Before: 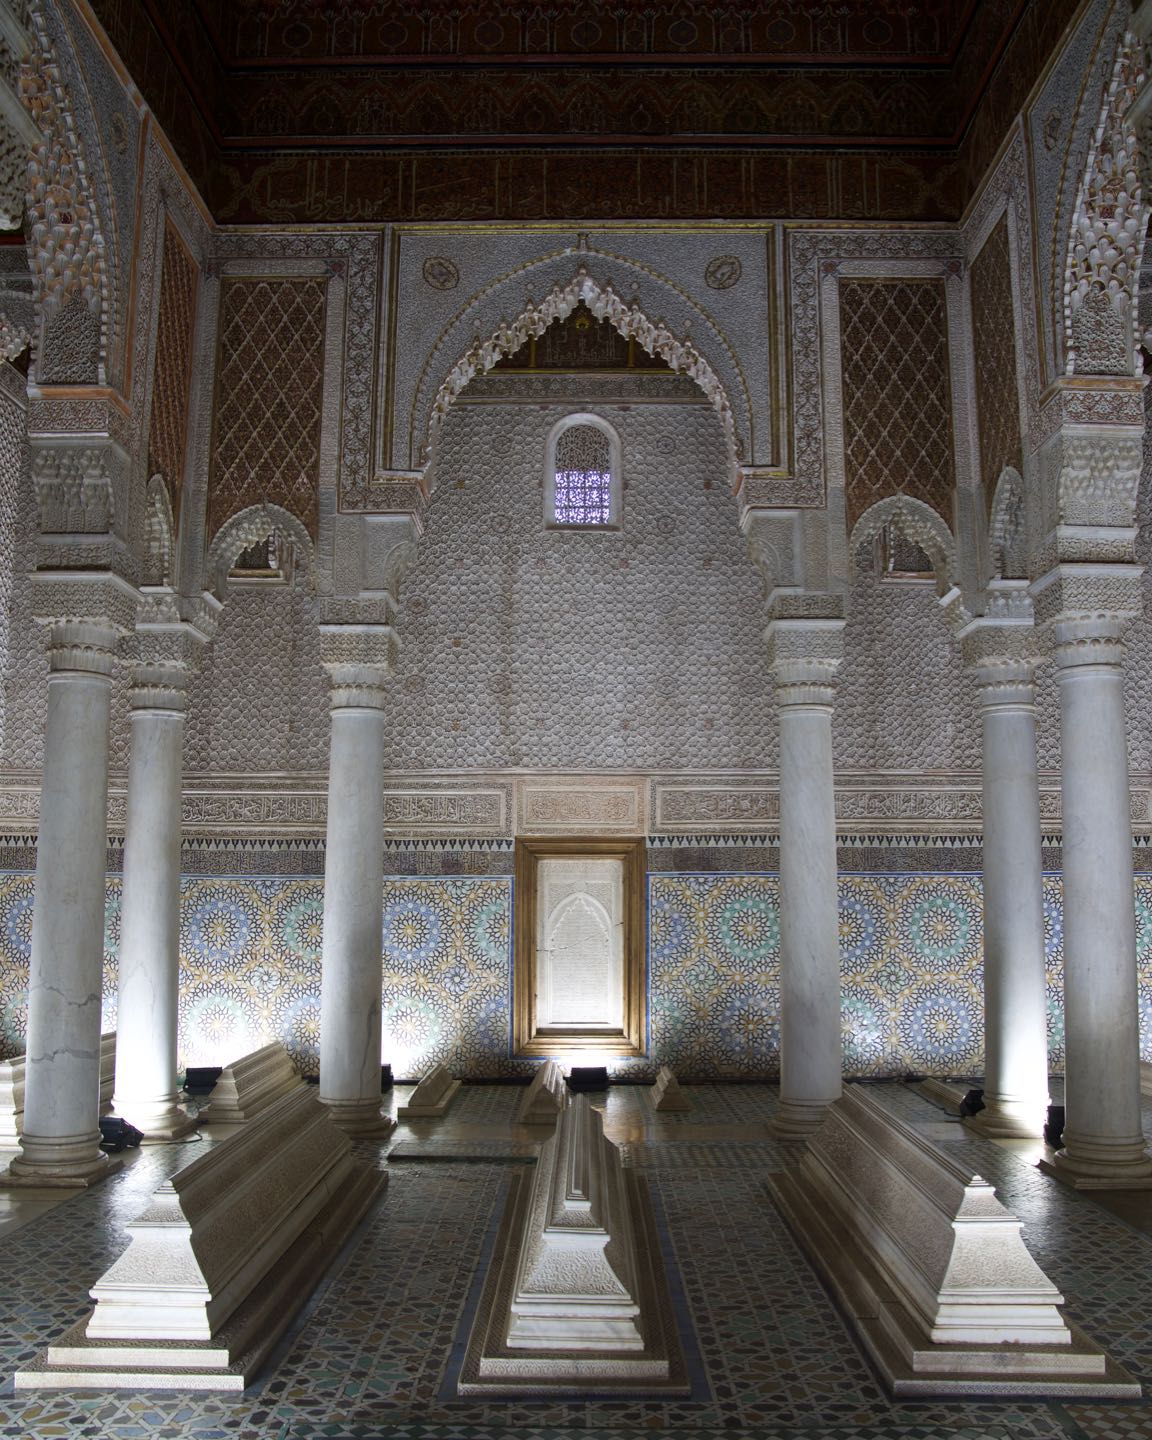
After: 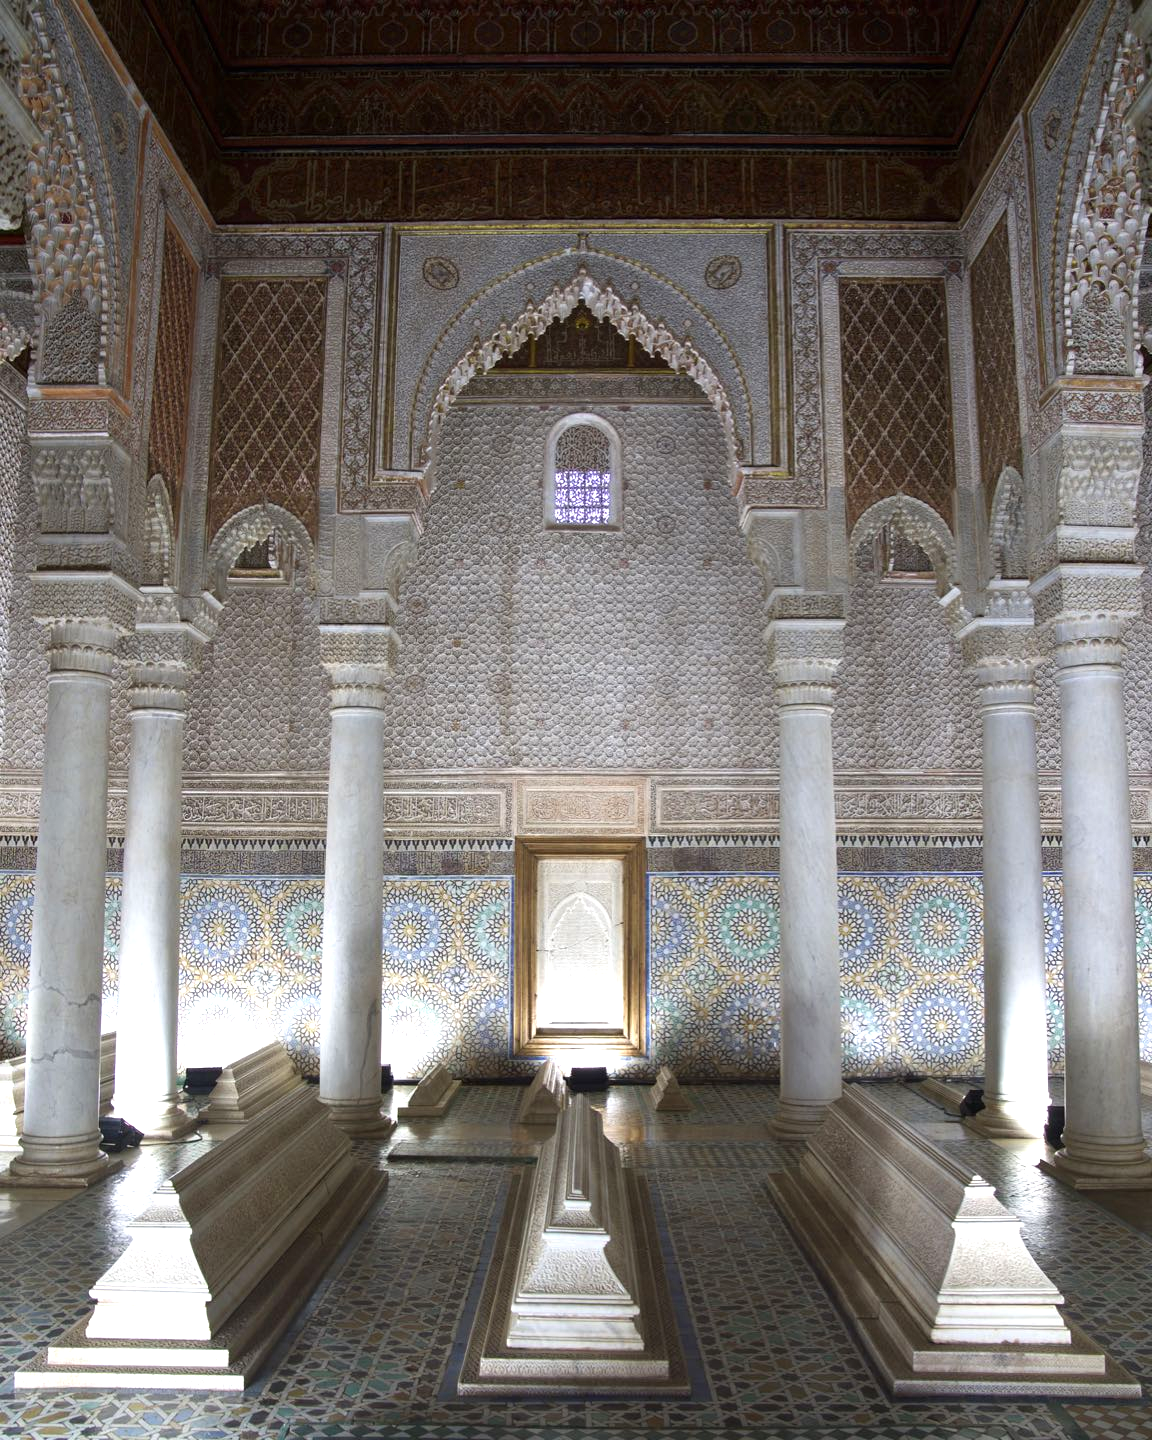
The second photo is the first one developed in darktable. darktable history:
tone equalizer: on, module defaults
exposure: black level correction 0, exposure 0.7 EV, compensate exposure bias true, compensate highlight preservation false
